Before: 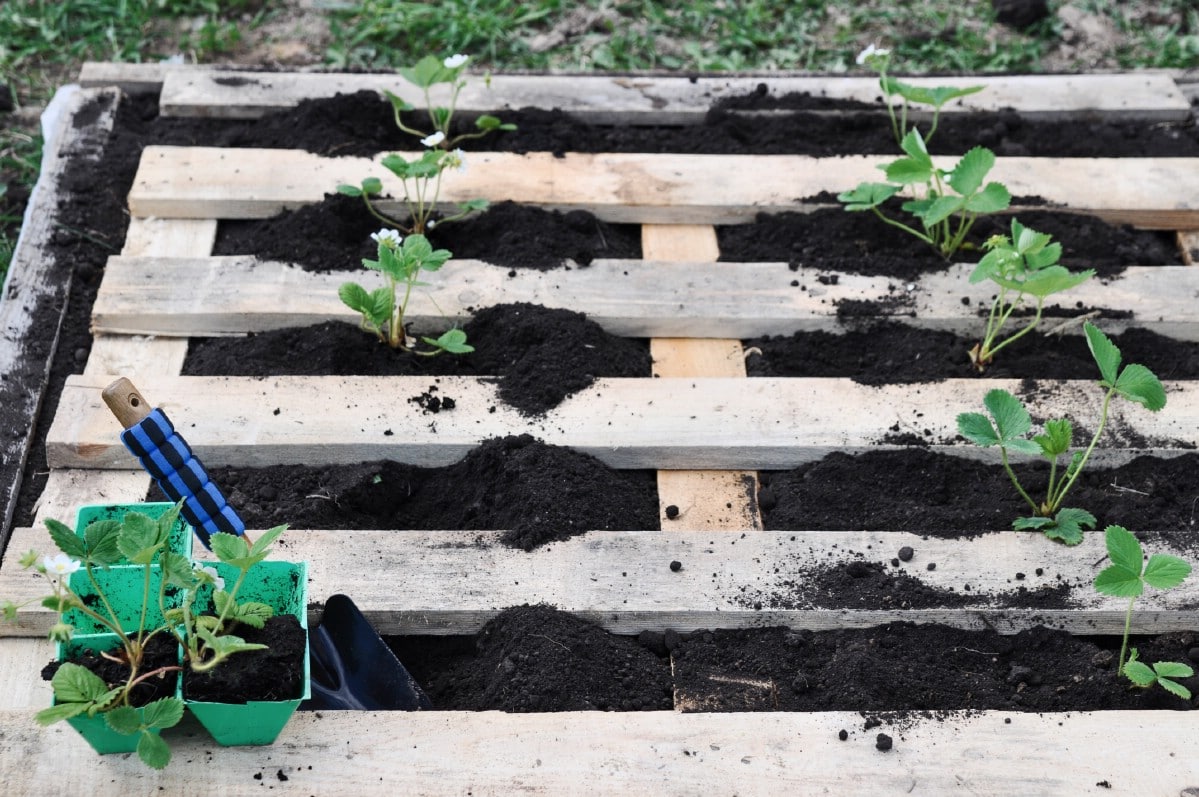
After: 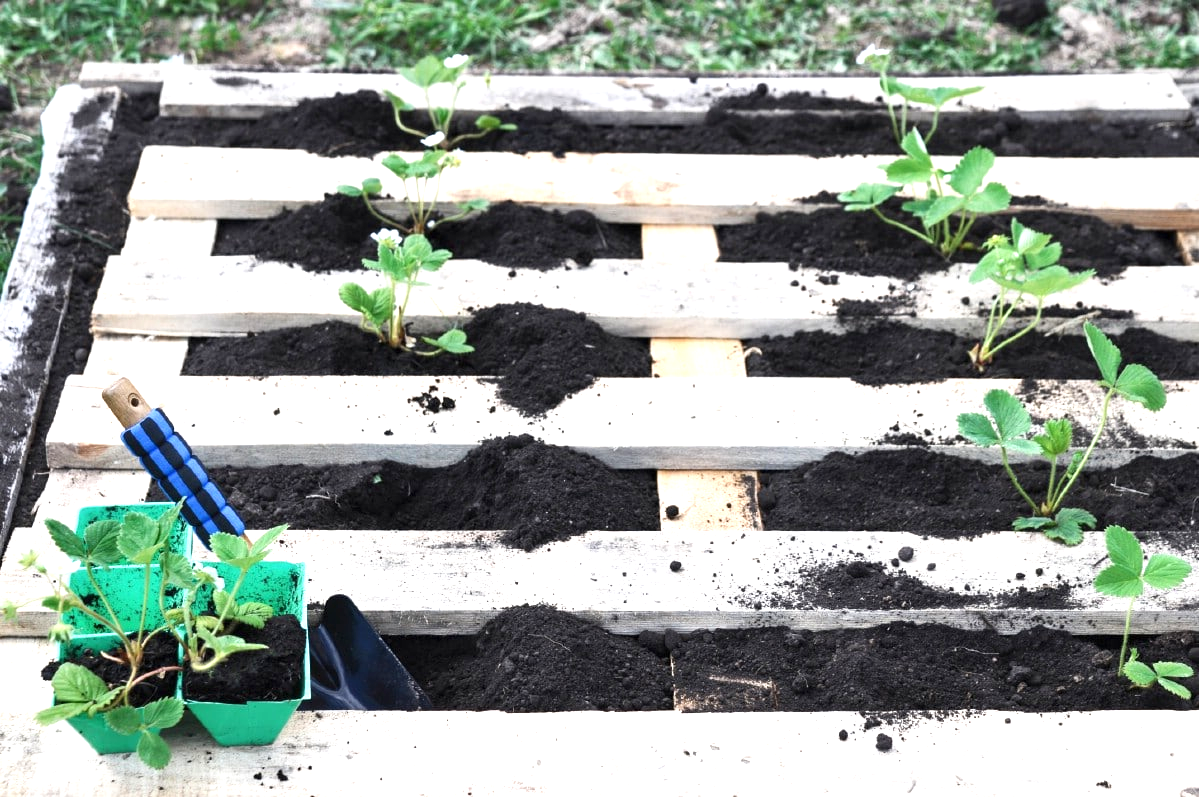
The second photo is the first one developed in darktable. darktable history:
exposure: exposure 0.949 EV, compensate highlight preservation false
